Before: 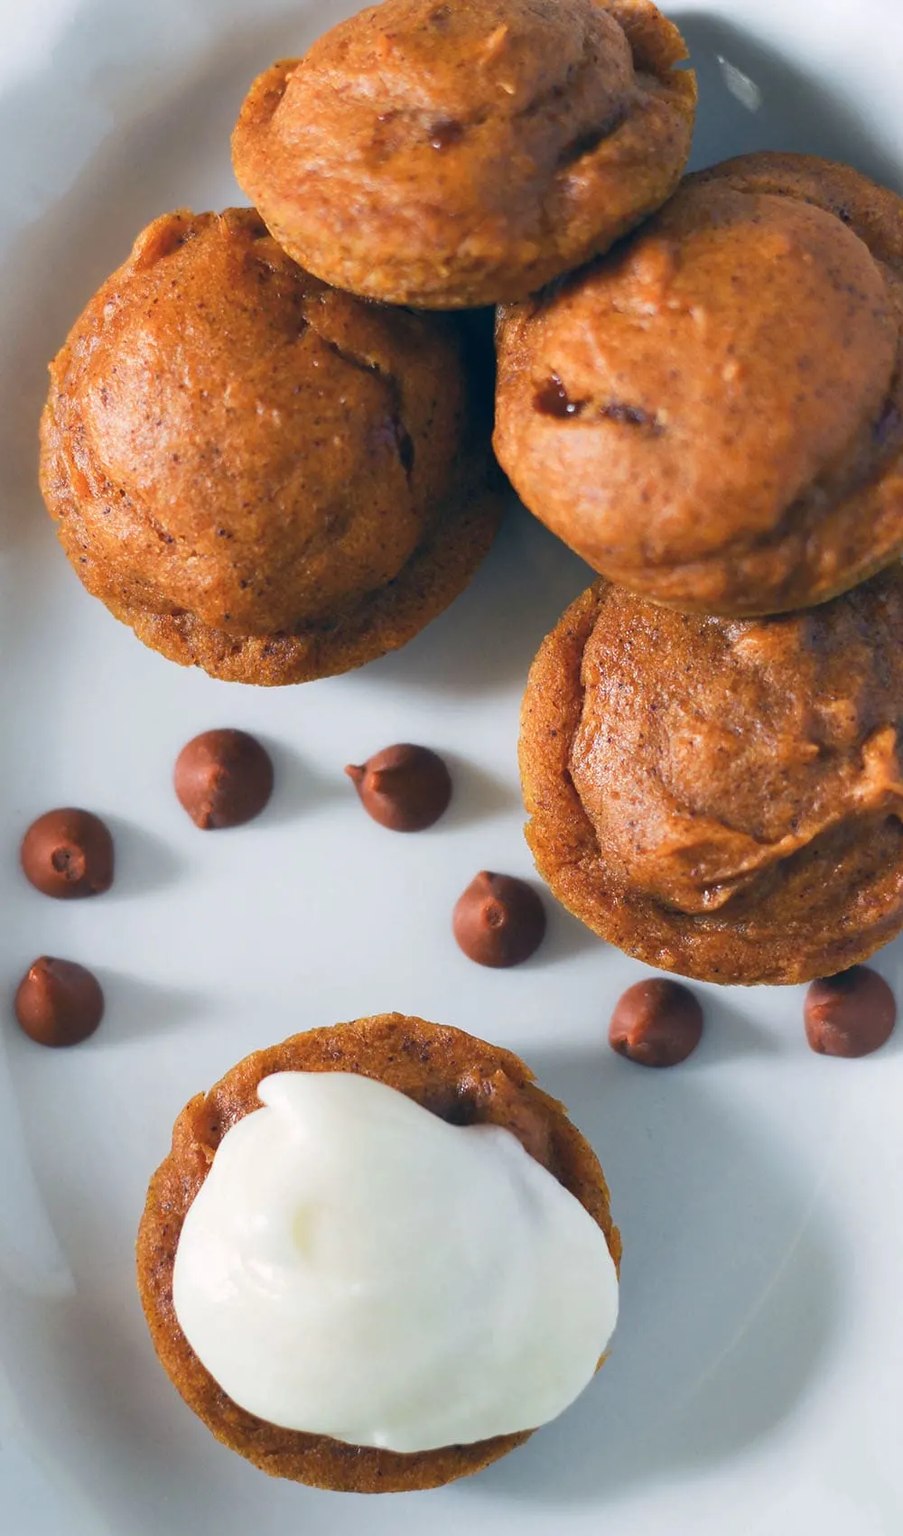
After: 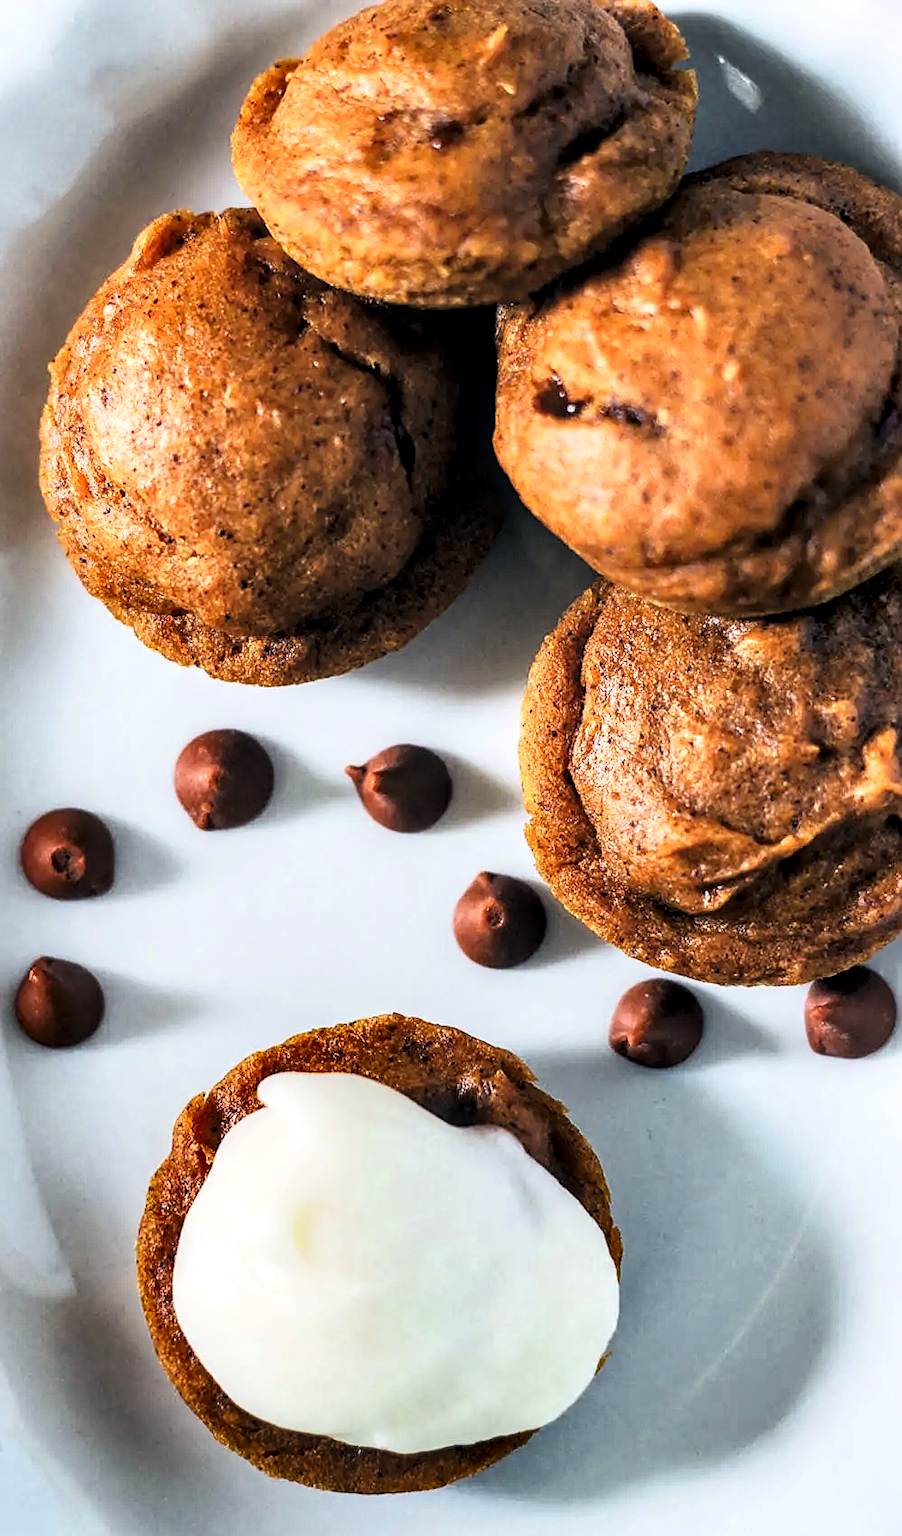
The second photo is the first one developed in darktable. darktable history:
sharpen: on, module defaults
tone curve: curves: ch0 [(0.016, 0.011) (0.094, 0.016) (0.469, 0.508) (0.721, 0.862) (1, 1)], color space Lab, linked channels, preserve colors none
shadows and highlights: low approximation 0.01, soften with gaussian
white balance: emerald 1
local contrast: detail 150%
color zones: curves: ch0 [(0.25, 0.5) (0.463, 0.627) (0.484, 0.637) (0.75, 0.5)]
